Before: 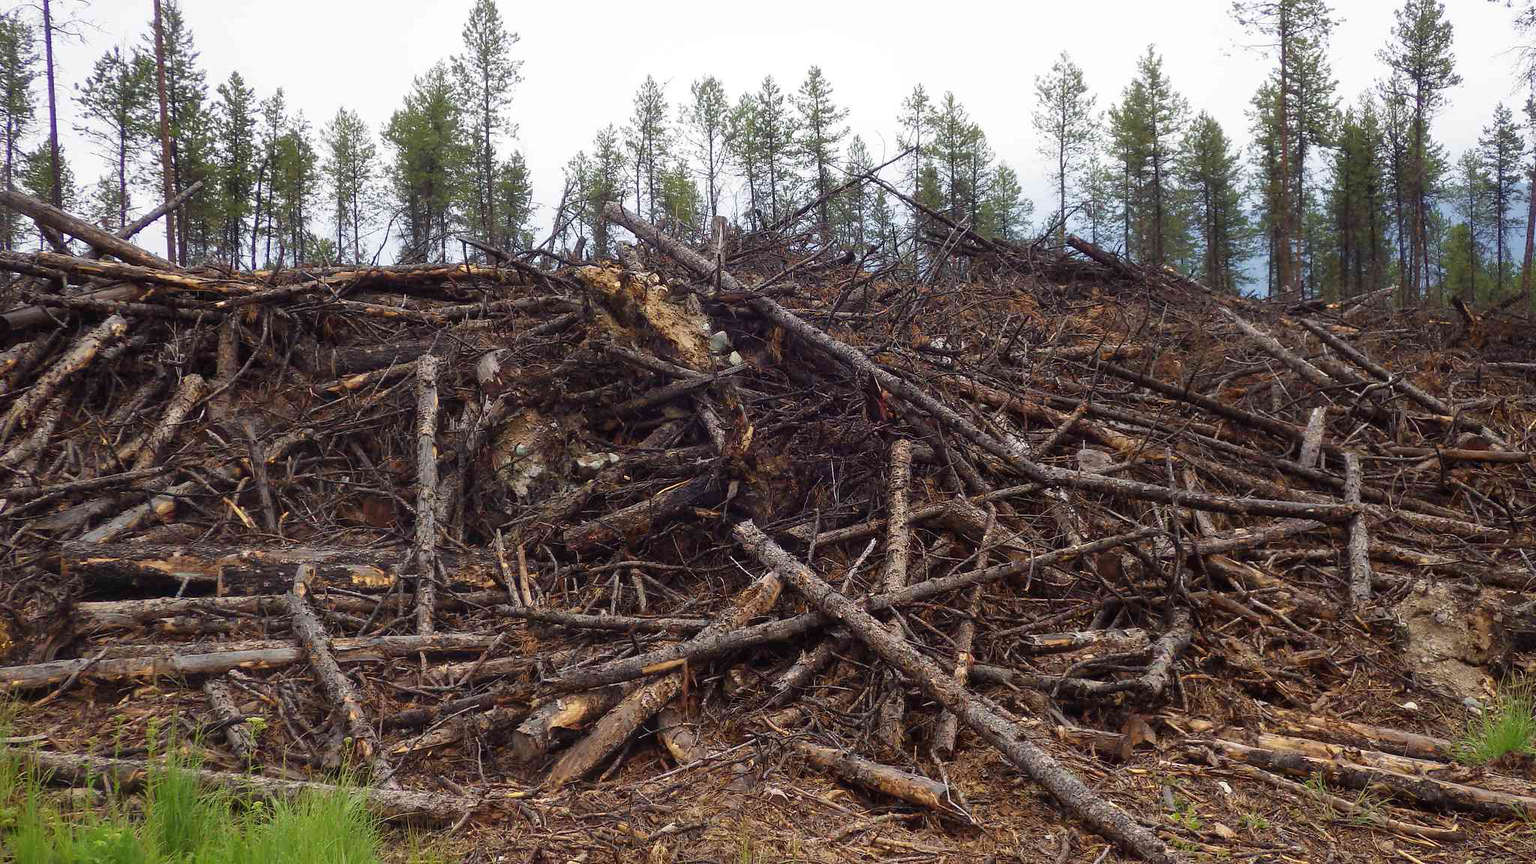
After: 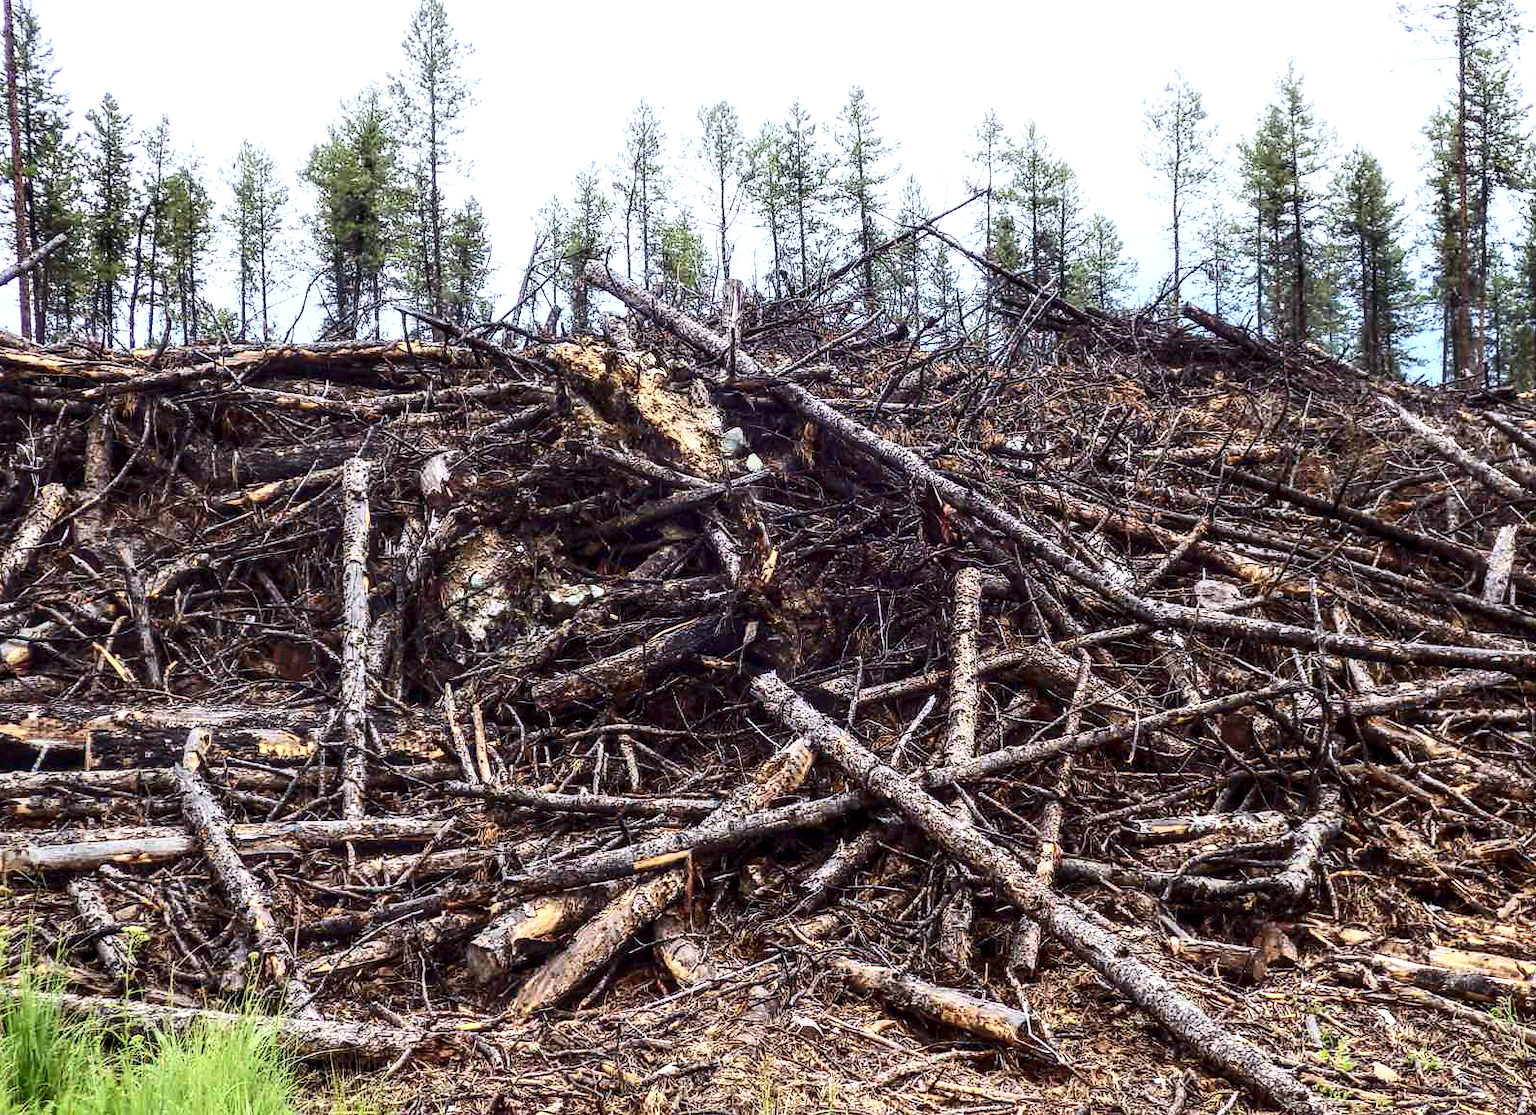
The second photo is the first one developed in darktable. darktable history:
crop: left 9.88%, right 12.664%
local contrast: highlights 25%, detail 150%
exposure: black level correction 0, exposure 0.7 EV, compensate exposure bias true, compensate highlight preservation false
contrast brightness saturation: contrast 0.39, brightness 0.1
white balance: red 0.954, blue 1.079
